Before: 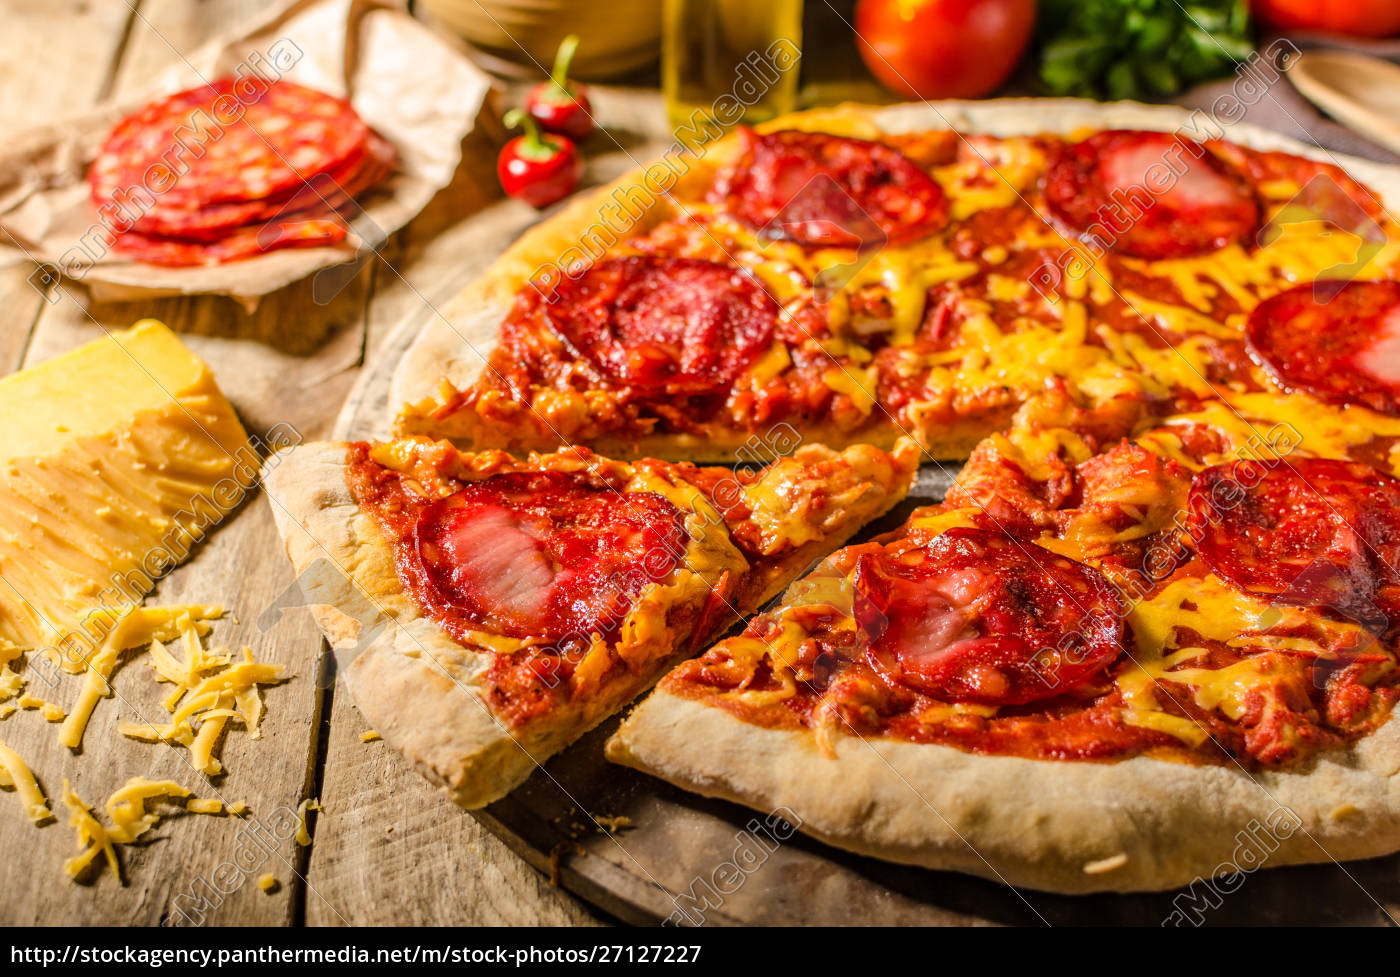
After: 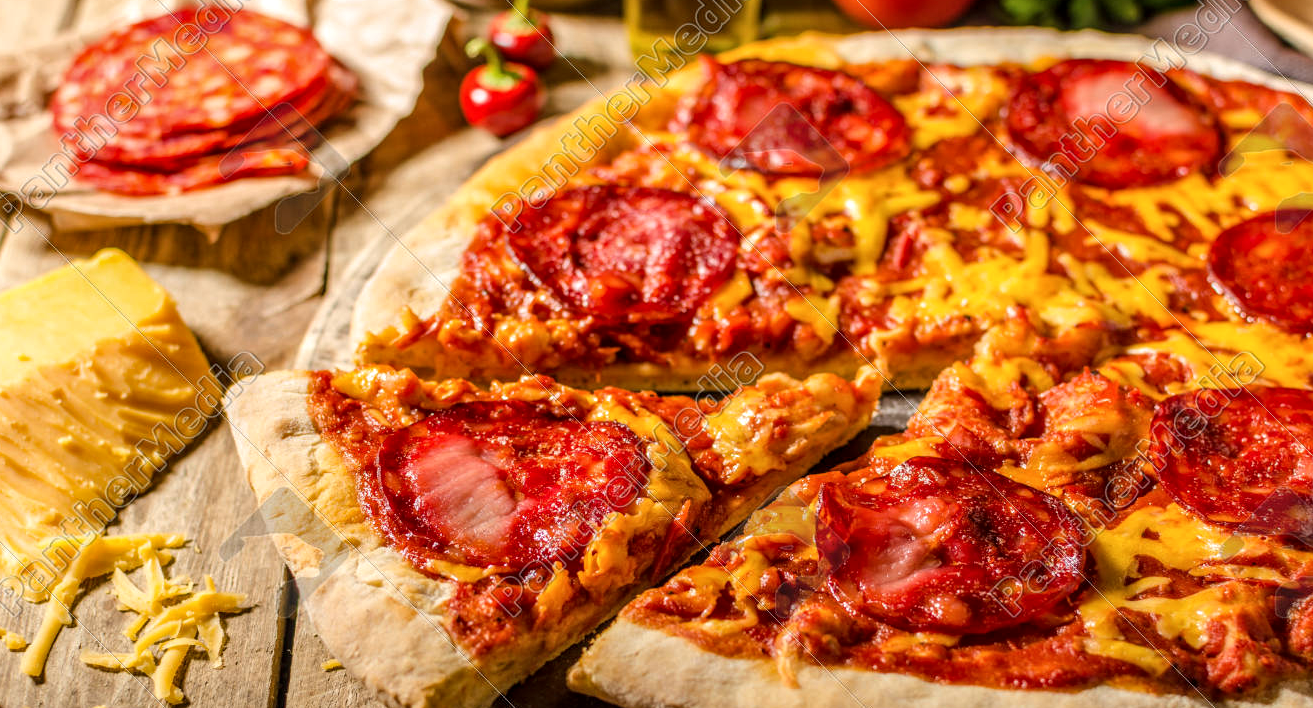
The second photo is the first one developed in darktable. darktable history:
crop: left 2.737%, top 7.287%, right 3.421%, bottom 20.179%
local contrast: on, module defaults
